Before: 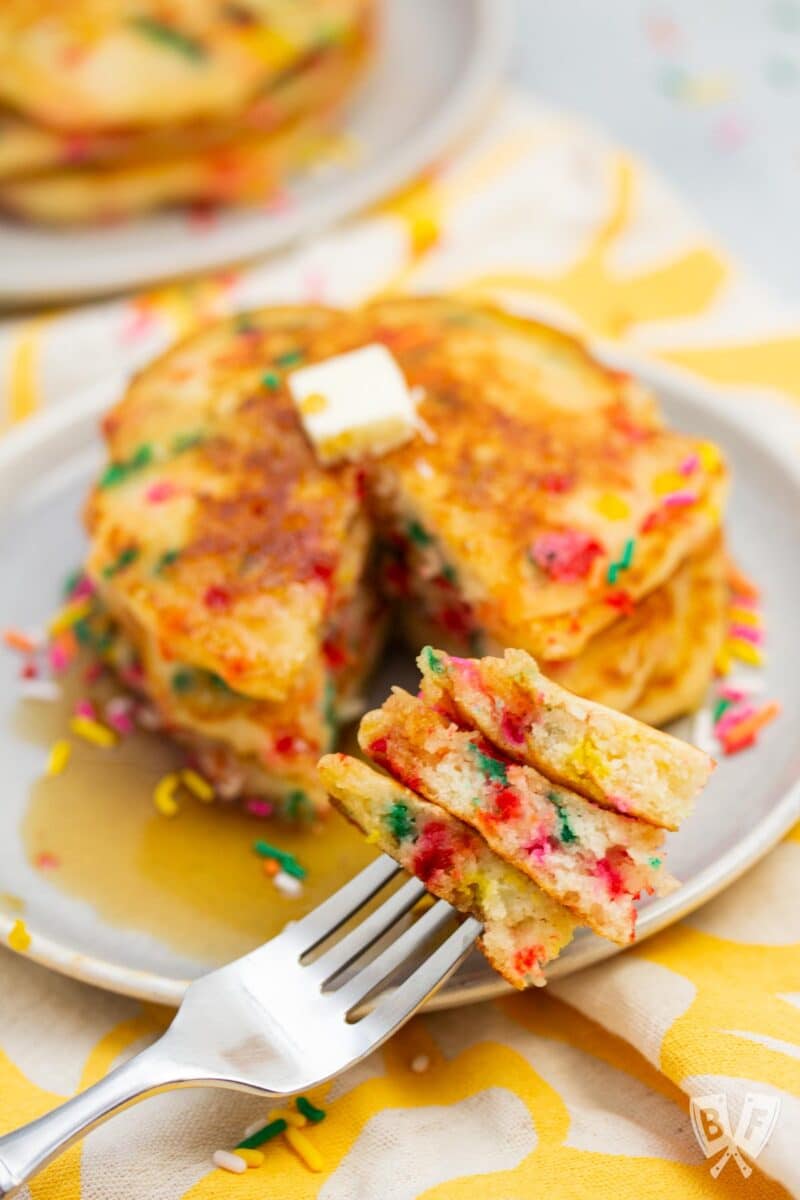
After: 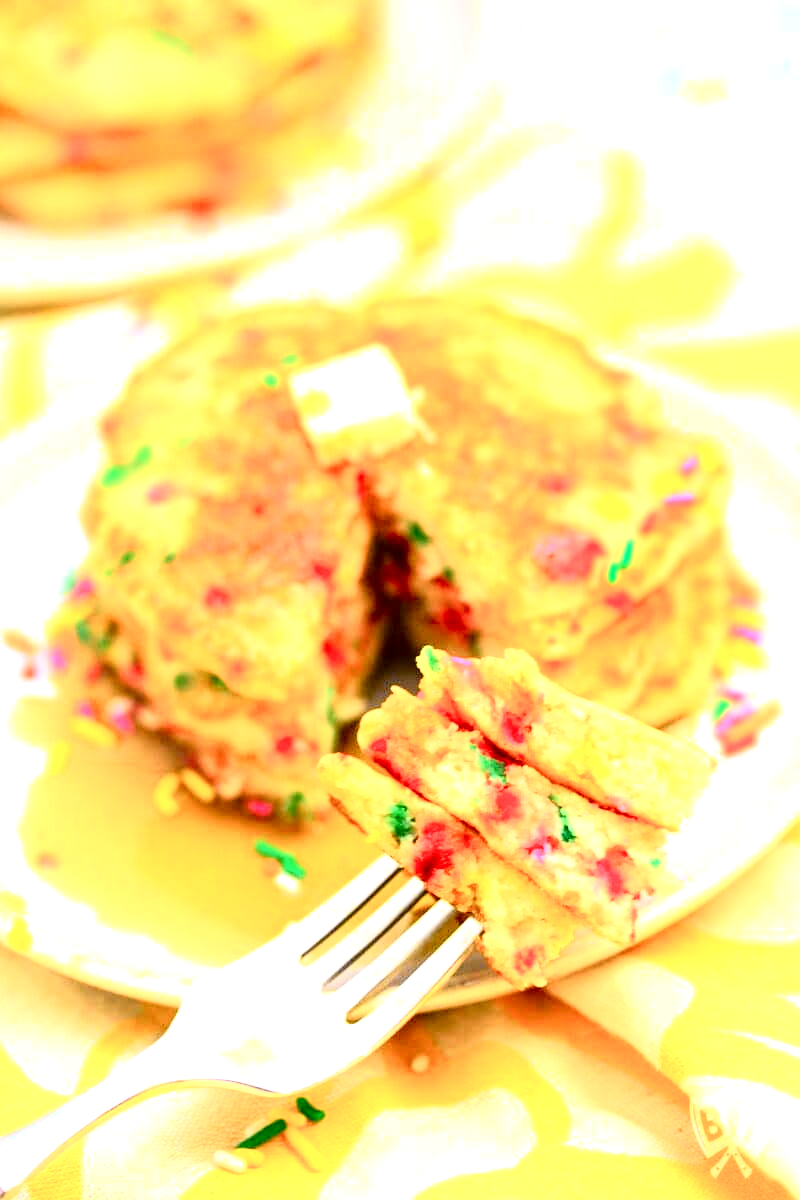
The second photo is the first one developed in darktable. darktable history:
tone curve: curves: ch0 [(0, 0.022) (0.177, 0.086) (0.392, 0.438) (0.704, 0.844) (0.858, 0.938) (1, 0.981)]; ch1 [(0, 0) (0.402, 0.36) (0.476, 0.456) (0.498, 0.501) (0.518, 0.521) (0.58, 0.598) (0.619, 0.65) (0.692, 0.737) (1, 1)]; ch2 [(0, 0) (0.415, 0.438) (0.483, 0.499) (0.503, 0.507) (0.526, 0.537) (0.563, 0.624) (0.626, 0.714) (0.699, 0.753) (0.997, 0.858)], color space Lab, independent channels, preserve colors none
exposure: black level correction 0, exposure 1.389 EV, compensate exposure bias true, compensate highlight preservation false
local contrast: highlights 106%, shadows 102%, detail 120%, midtone range 0.2
